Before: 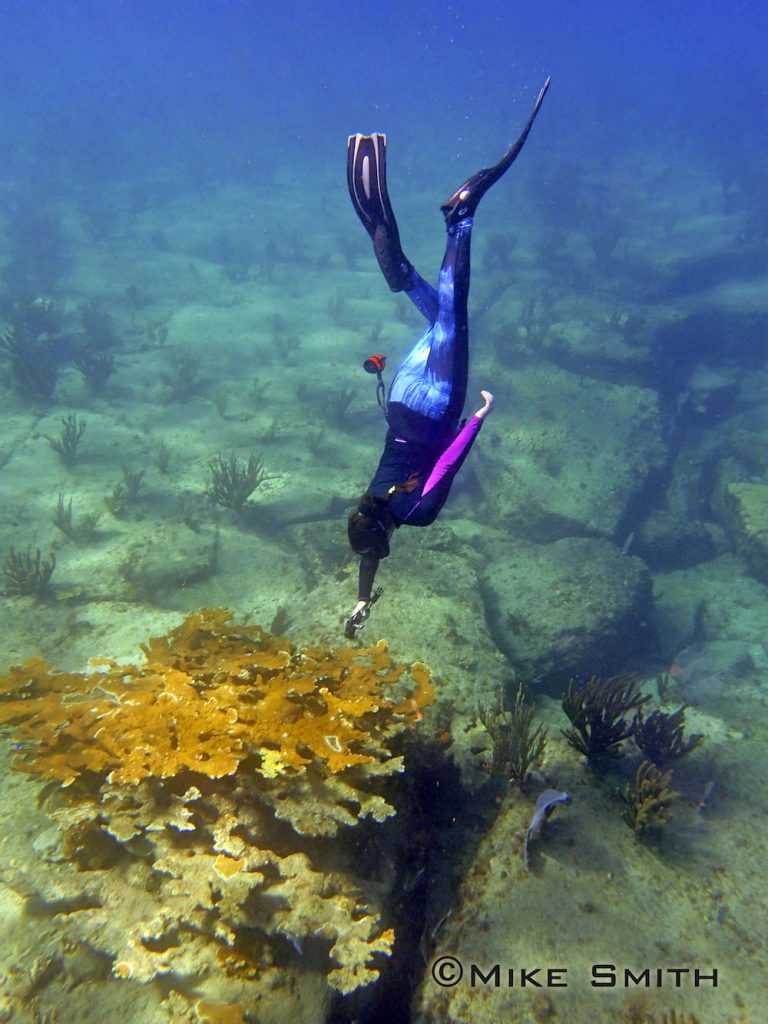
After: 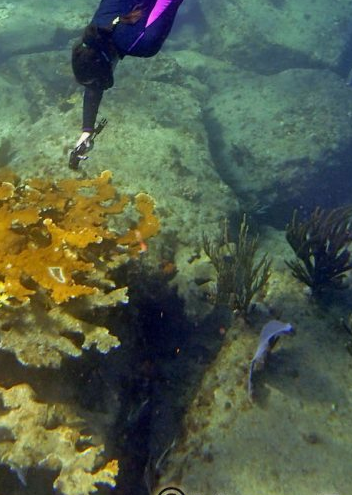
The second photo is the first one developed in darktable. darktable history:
crop: left 35.976%, top 45.819%, right 18.162%, bottom 5.807%
exposure: exposure -0.116 EV, compensate exposure bias true, compensate highlight preservation false
